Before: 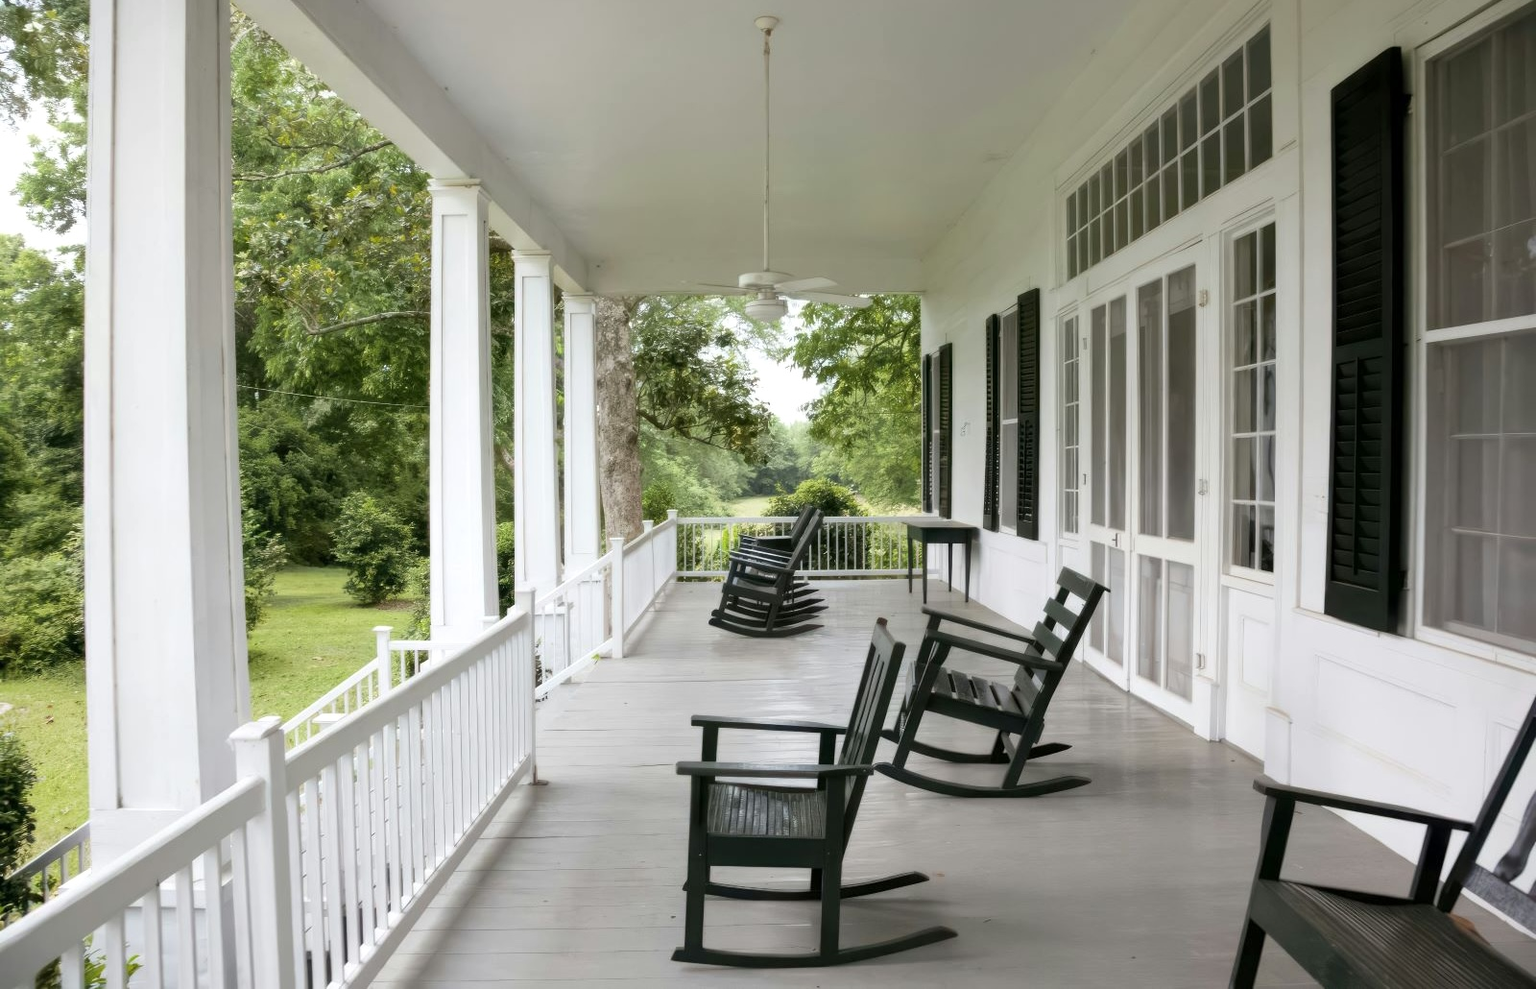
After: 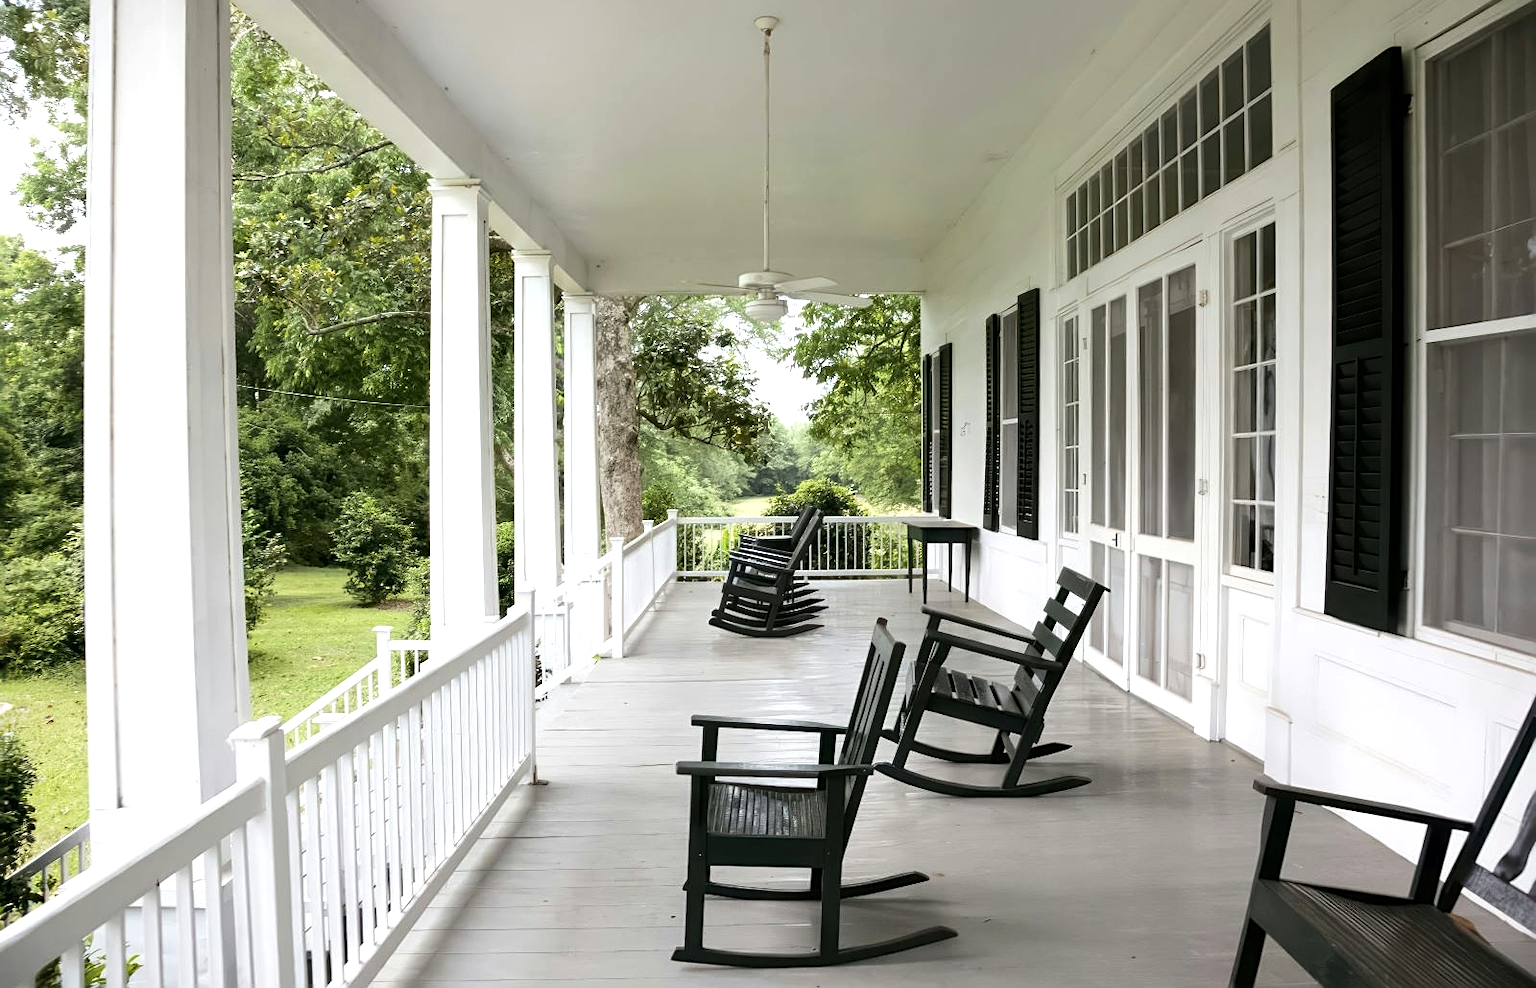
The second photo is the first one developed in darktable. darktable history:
tone equalizer: -8 EV -0.417 EV, -7 EV -0.389 EV, -6 EV -0.333 EV, -5 EV -0.222 EV, -3 EV 0.222 EV, -2 EV 0.333 EV, -1 EV 0.389 EV, +0 EV 0.417 EV, edges refinement/feathering 500, mask exposure compensation -1.57 EV, preserve details no
sharpen: on, module defaults
